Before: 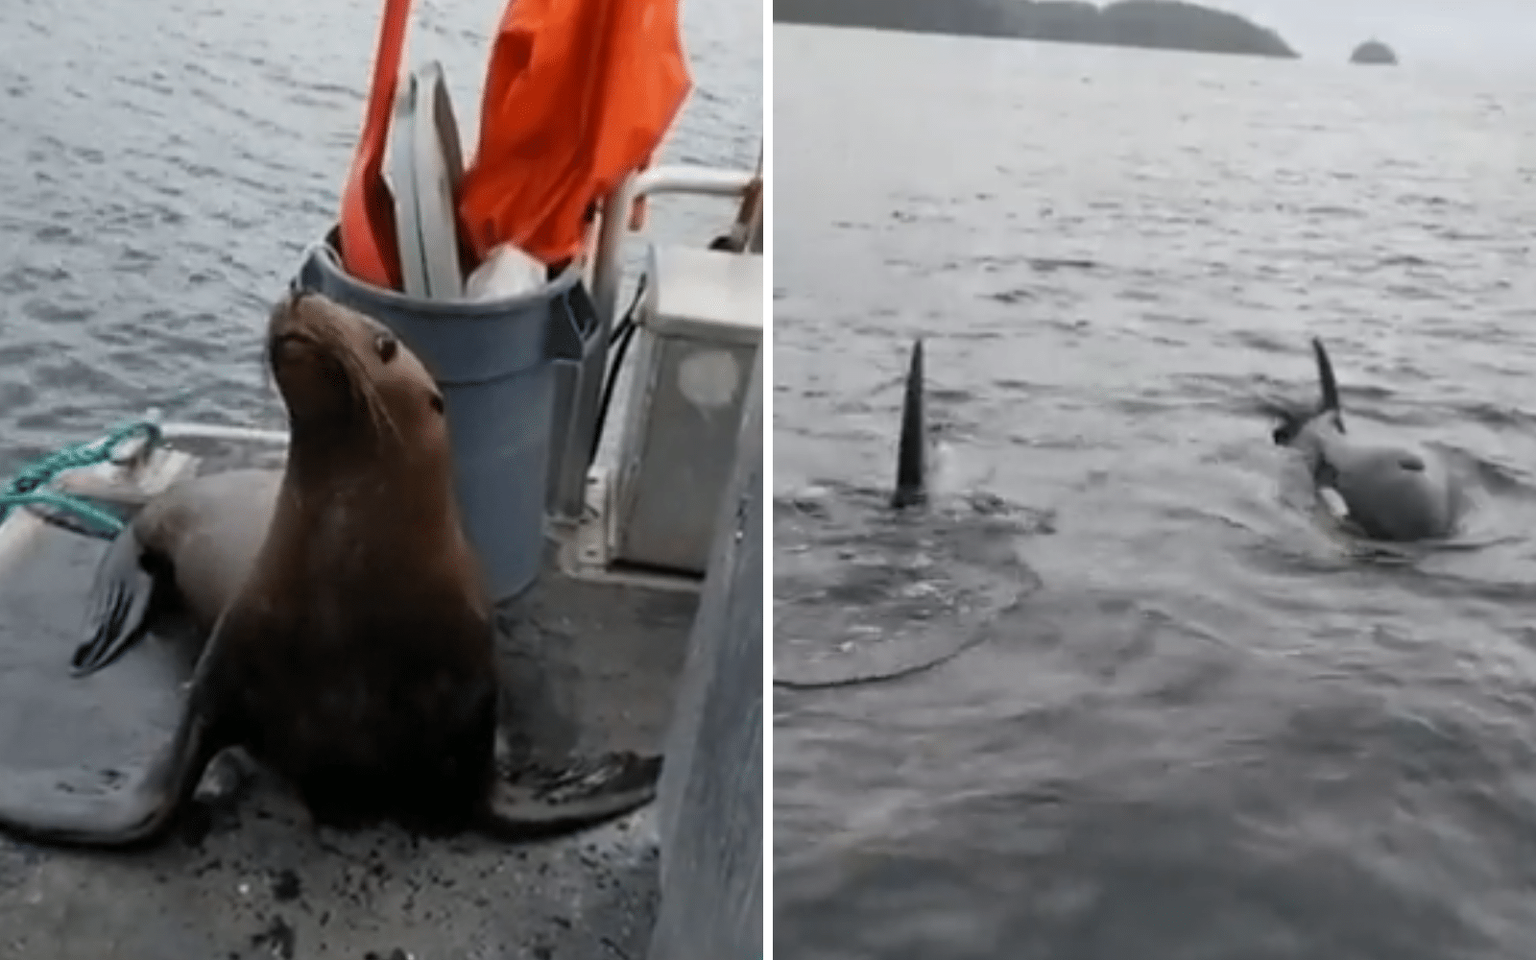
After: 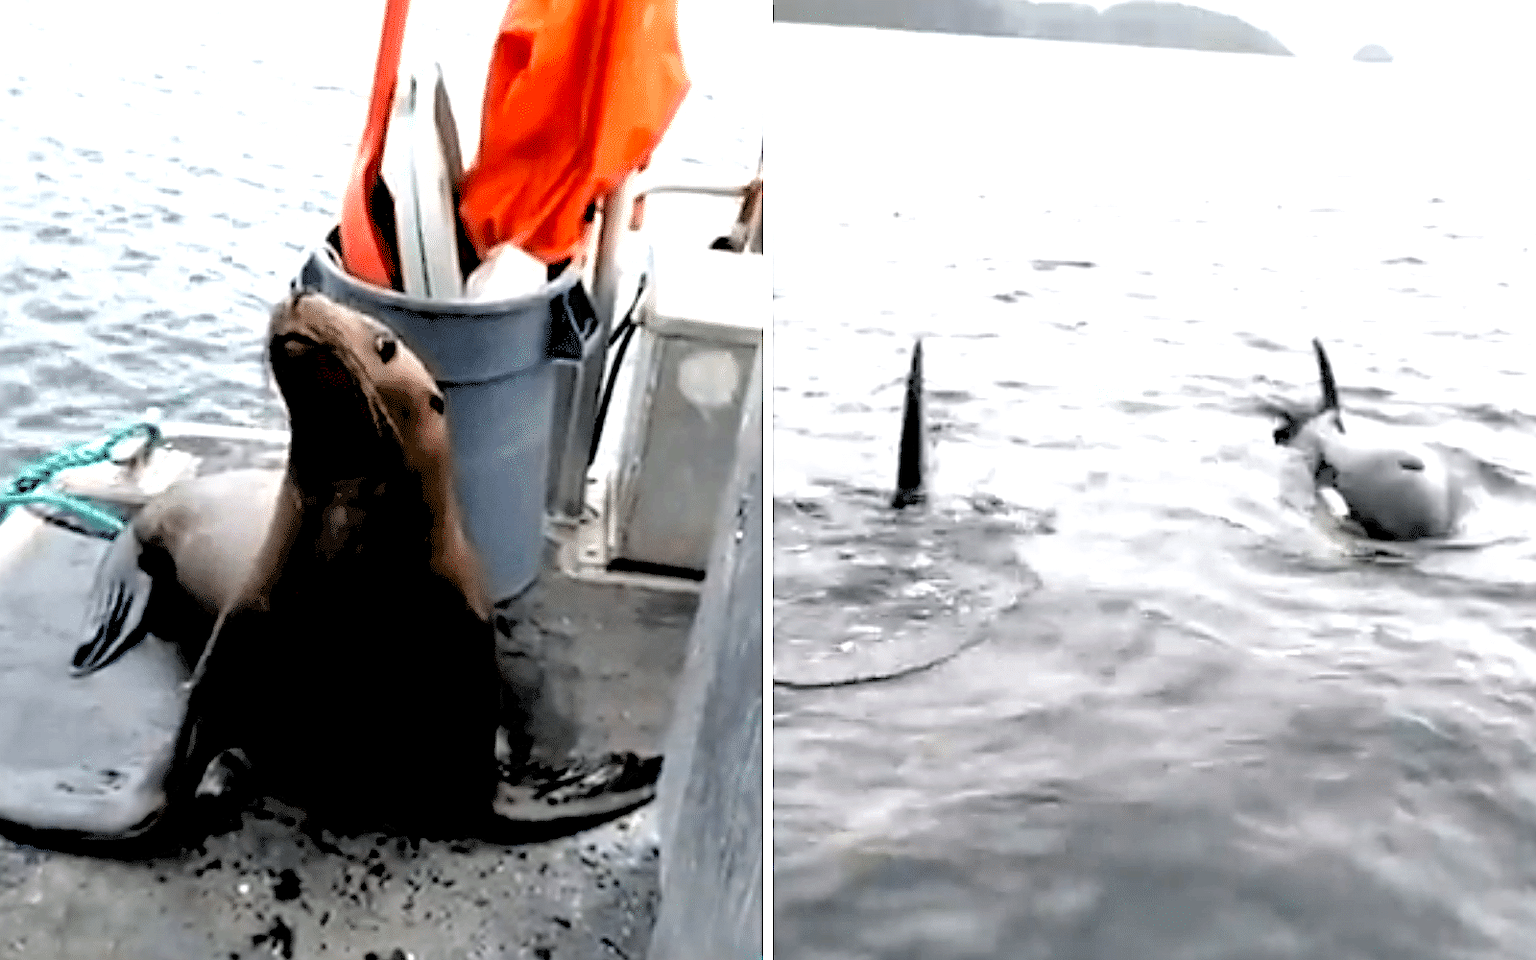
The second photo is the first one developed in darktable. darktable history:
exposure: black level correction 0.009, exposure 1.425 EV, compensate highlight preservation false
sharpen: on, module defaults
rgb levels: levels [[0.029, 0.461, 0.922], [0, 0.5, 1], [0, 0.5, 1]]
